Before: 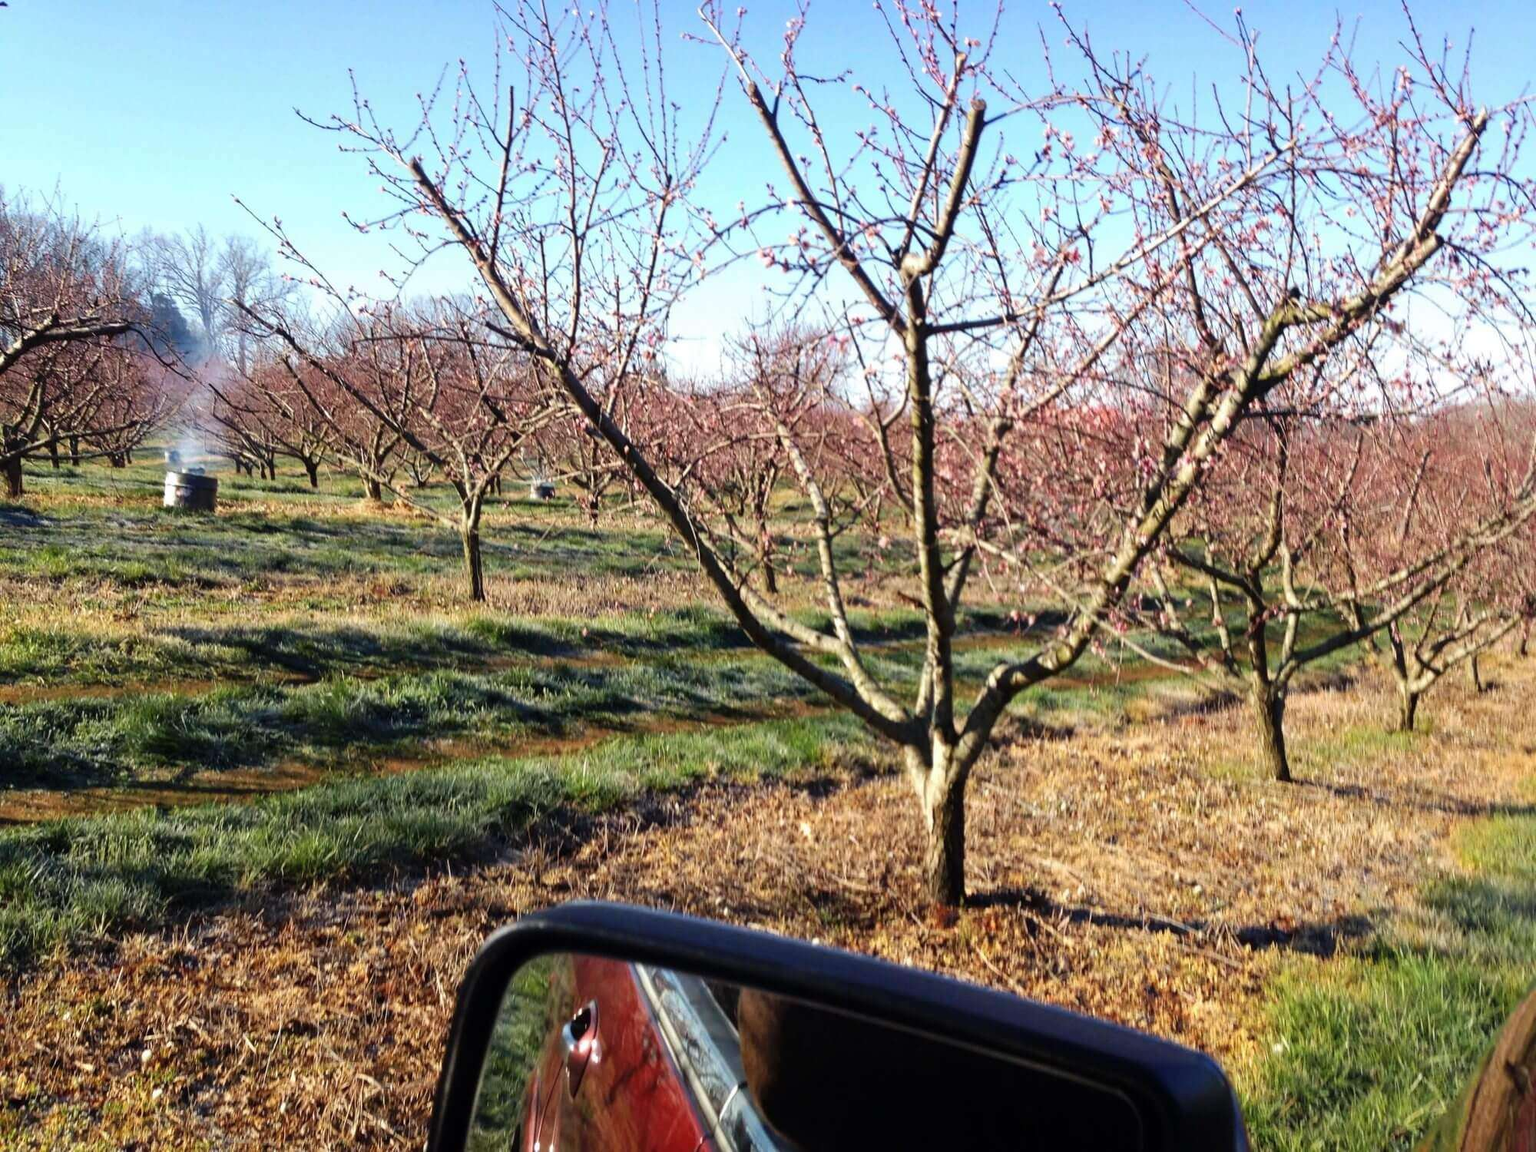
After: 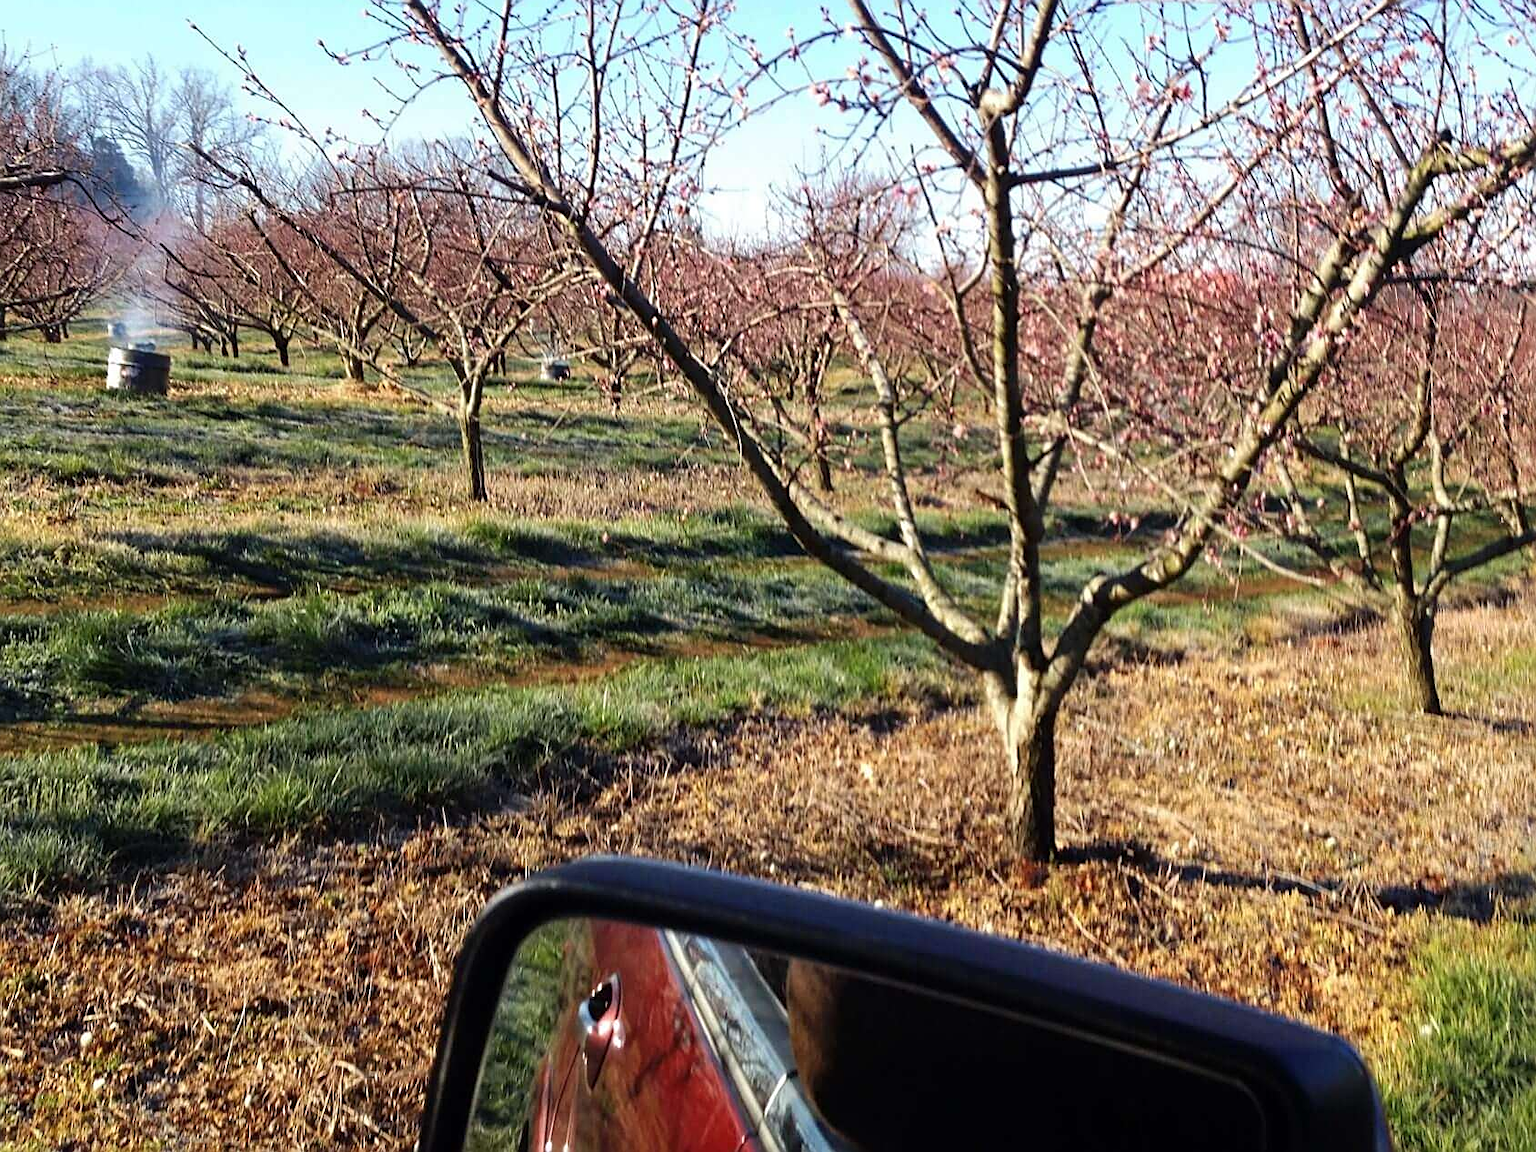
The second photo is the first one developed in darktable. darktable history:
crop and rotate: left 4.842%, top 15.51%, right 10.668%
sharpen: on, module defaults
